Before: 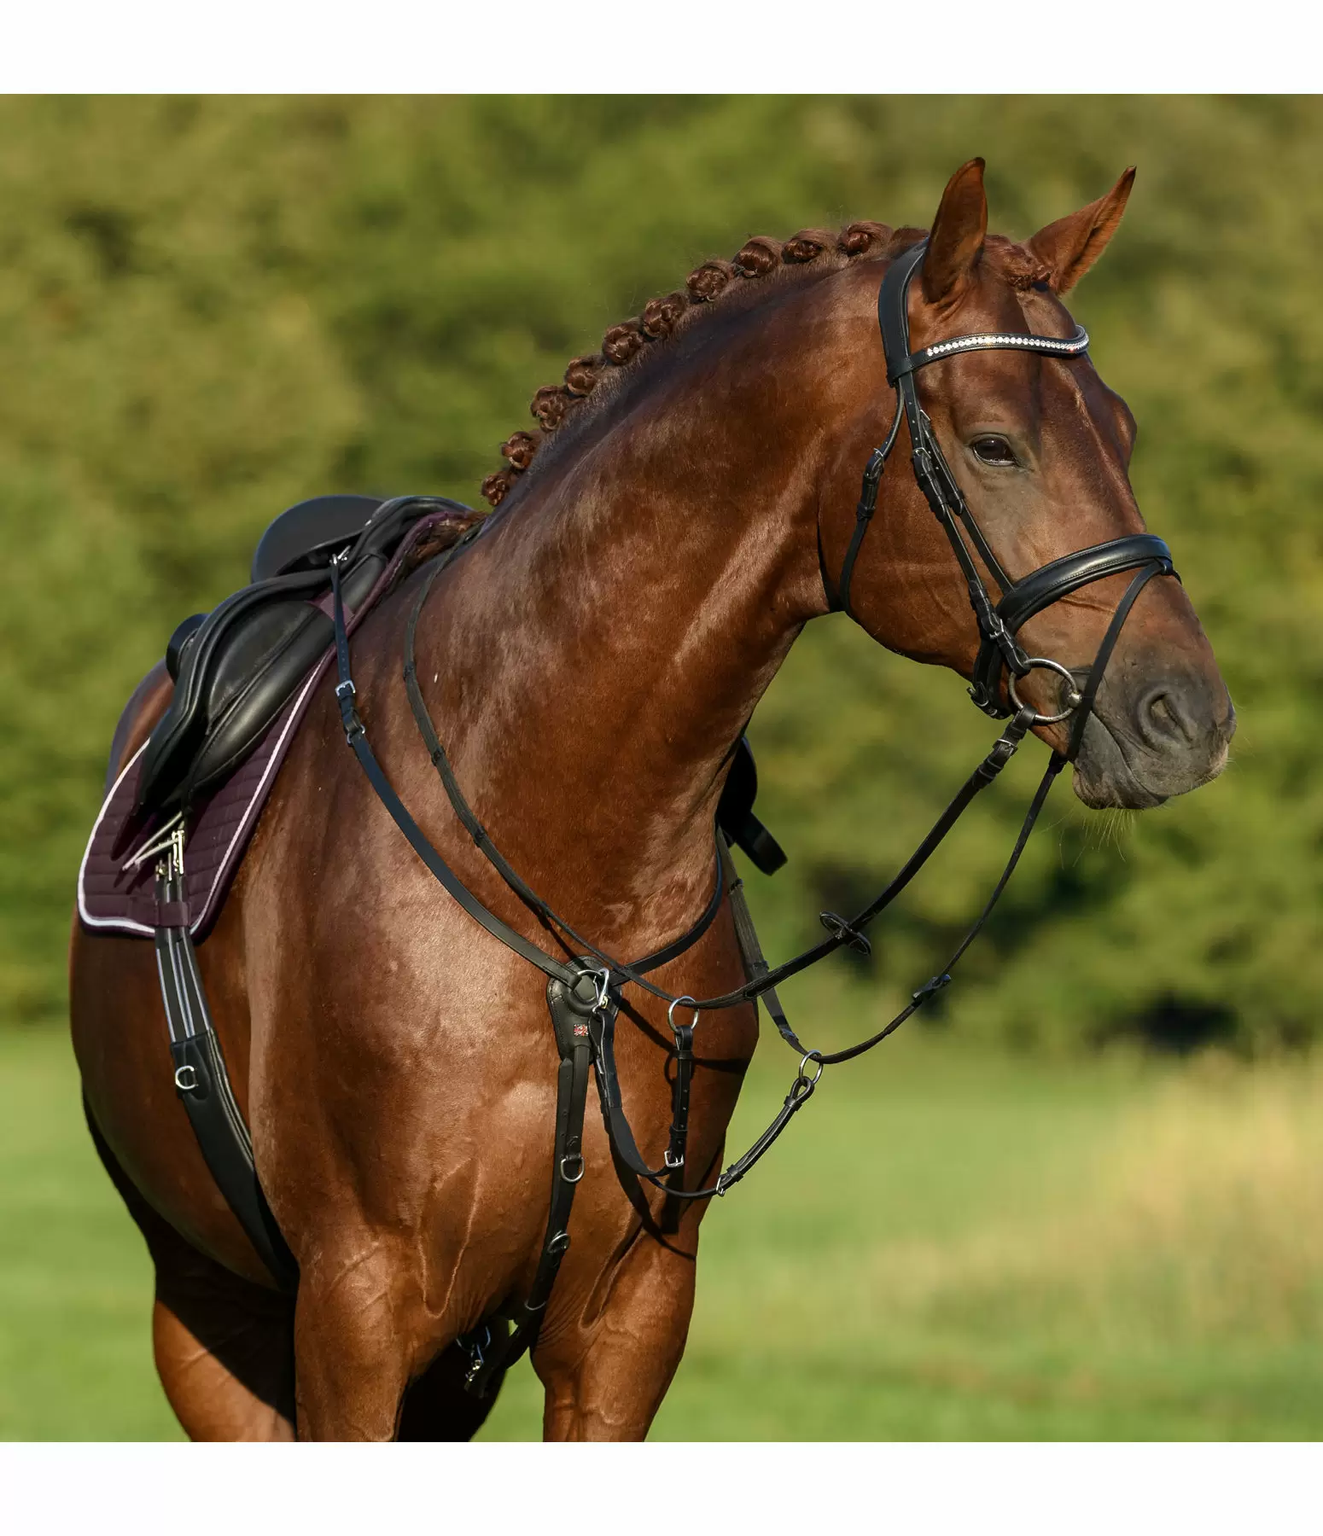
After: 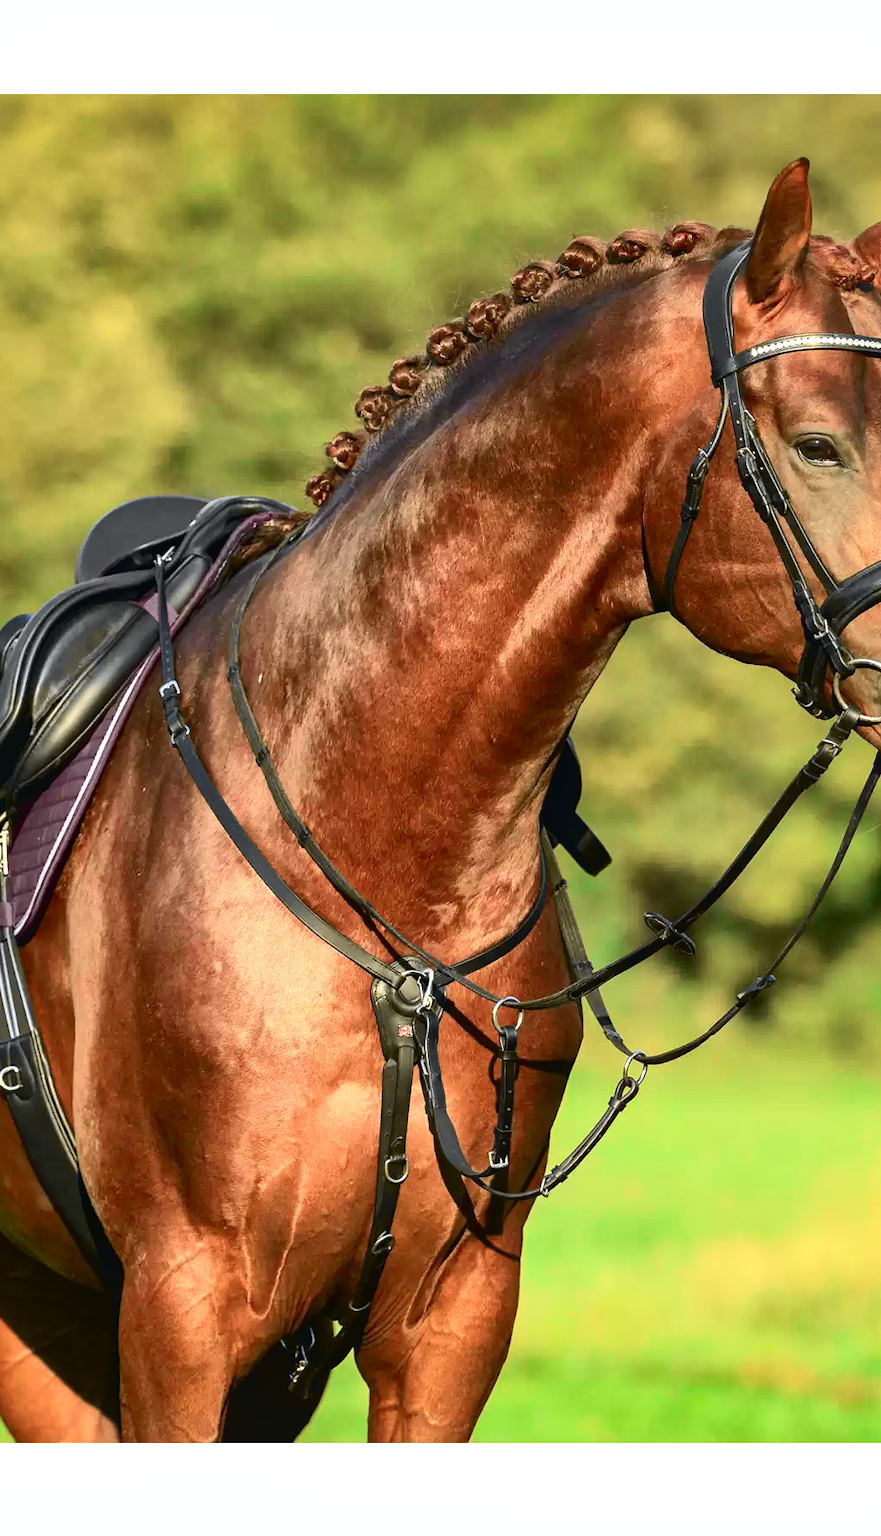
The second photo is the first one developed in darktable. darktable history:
exposure: black level correction 0, exposure 1 EV, compensate highlight preservation false
shadows and highlights: on, module defaults
local contrast: mode bilateral grid, contrast 20, coarseness 50, detail 120%, midtone range 0.2
crop and rotate: left 13.342%, right 19.991%
tone curve: curves: ch0 [(0, 0.026) (0.058, 0.036) (0.246, 0.214) (0.437, 0.498) (0.55, 0.644) (0.657, 0.767) (0.822, 0.9) (1, 0.961)]; ch1 [(0, 0) (0.346, 0.307) (0.408, 0.369) (0.453, 0.457) (0.476, 0.489) (0.502, 0.498) (0.521, 0.515) (0.537, 0.531) (0.612, 0.641) (0.676, 0.728) (1, 1)]; ch2 [(0, 0) (0.346, 0.34) (0.434, 0.46) (0.485, 0.494) (0.5, 0.494) (0.511, 0.508) (0.537, 0.564) (0.579, 0.599) (0.663, 0.67) (1, 1)], color space Lab, independent channels, preserve colors none
